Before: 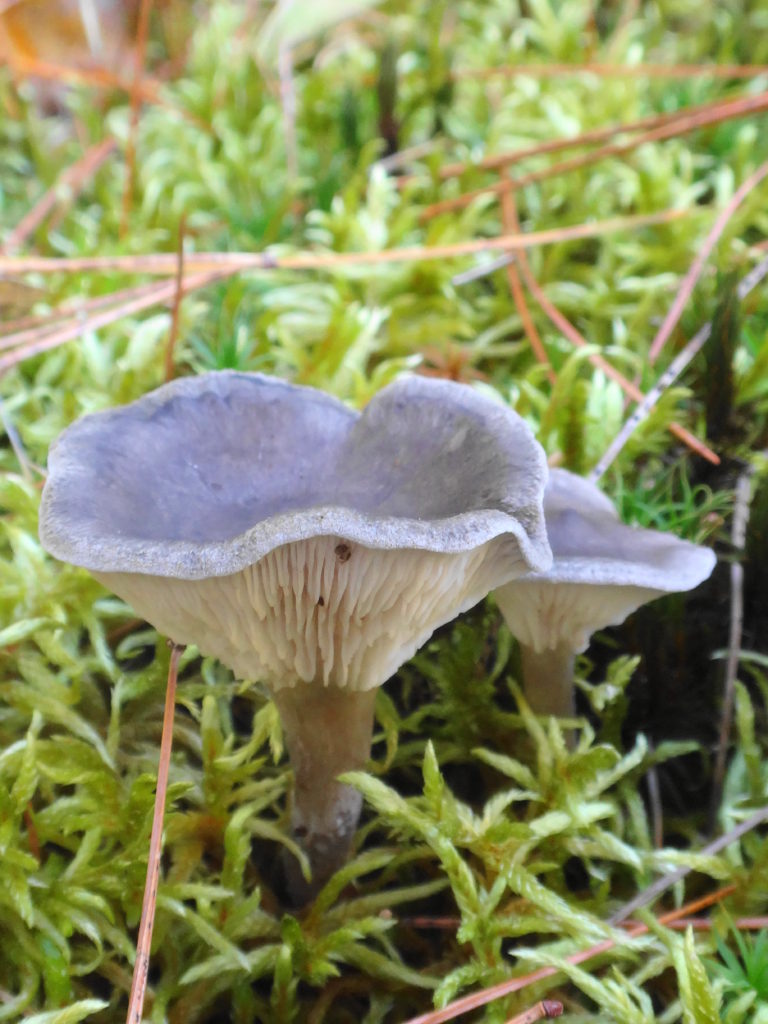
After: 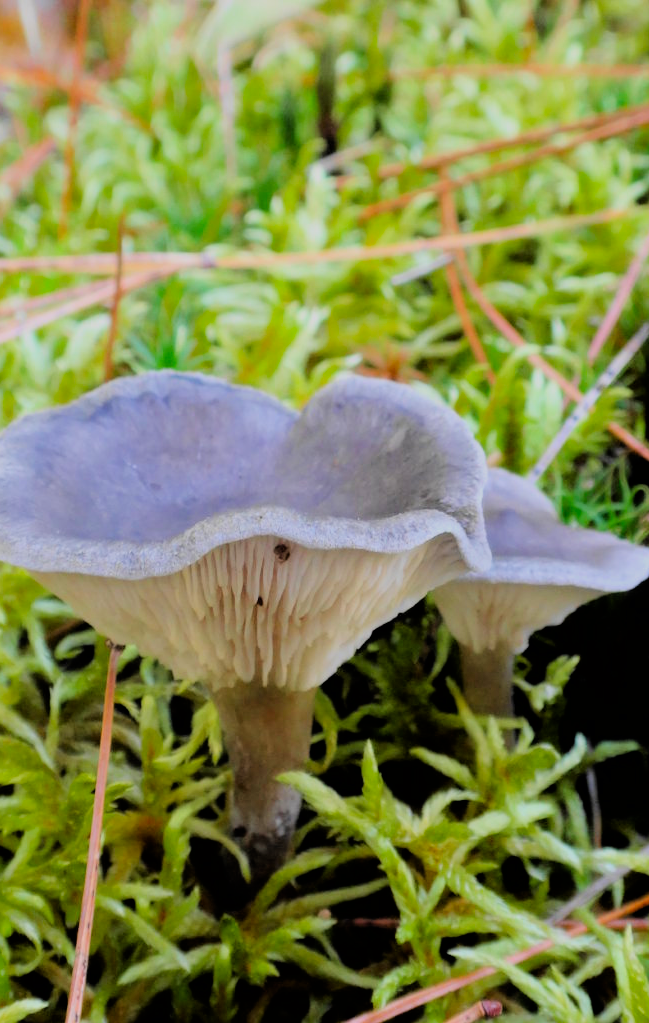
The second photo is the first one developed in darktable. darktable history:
crop: left 8.06%, right 7.361%
filmic rgb: black relative exposure -4.4 EV, white relative exposure 5.03 EV, hardness 2.18, latitude 40.19%, contrast 1.147, highlights saturation mix 10.44%, shadows ↔ highlights balance 1.02%, iterations of high-quality reconstruction 0
color correction: highlights b* -0.016, saturation 1.27
